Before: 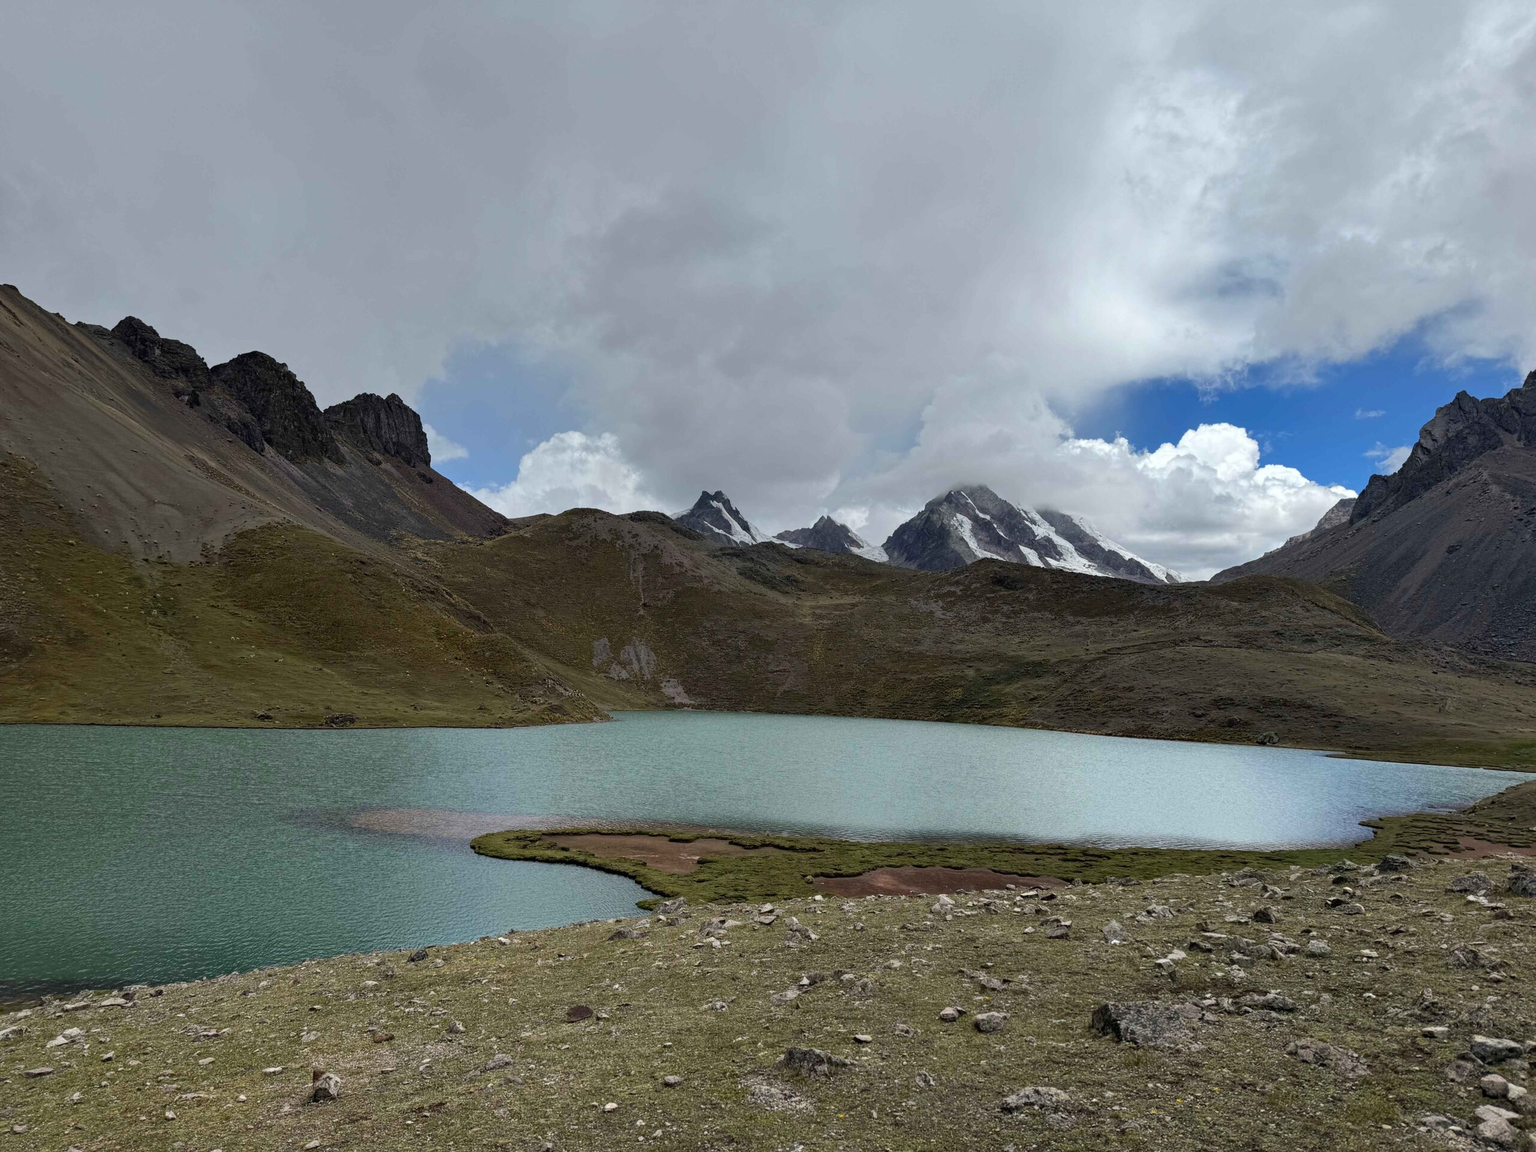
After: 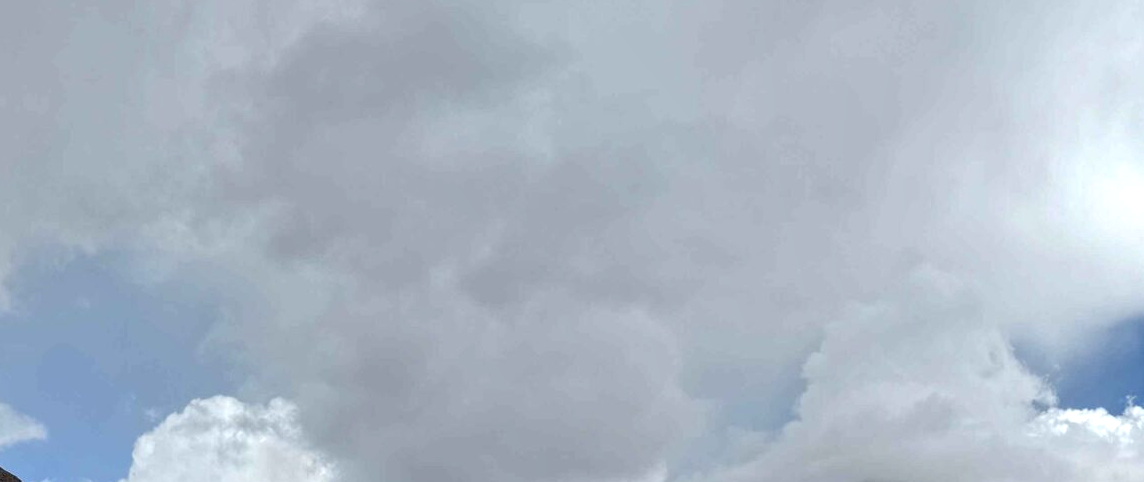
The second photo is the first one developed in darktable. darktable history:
shadows and highlights: radius 44.78, white point adjustment 6.64, compress 79.65%, highlights color adjustment 78.42%, soften with gaussian
local contrast: on, module defaults
crop: left 28.64%, top 16.832%, right 26.637%, bottom 58.055%
